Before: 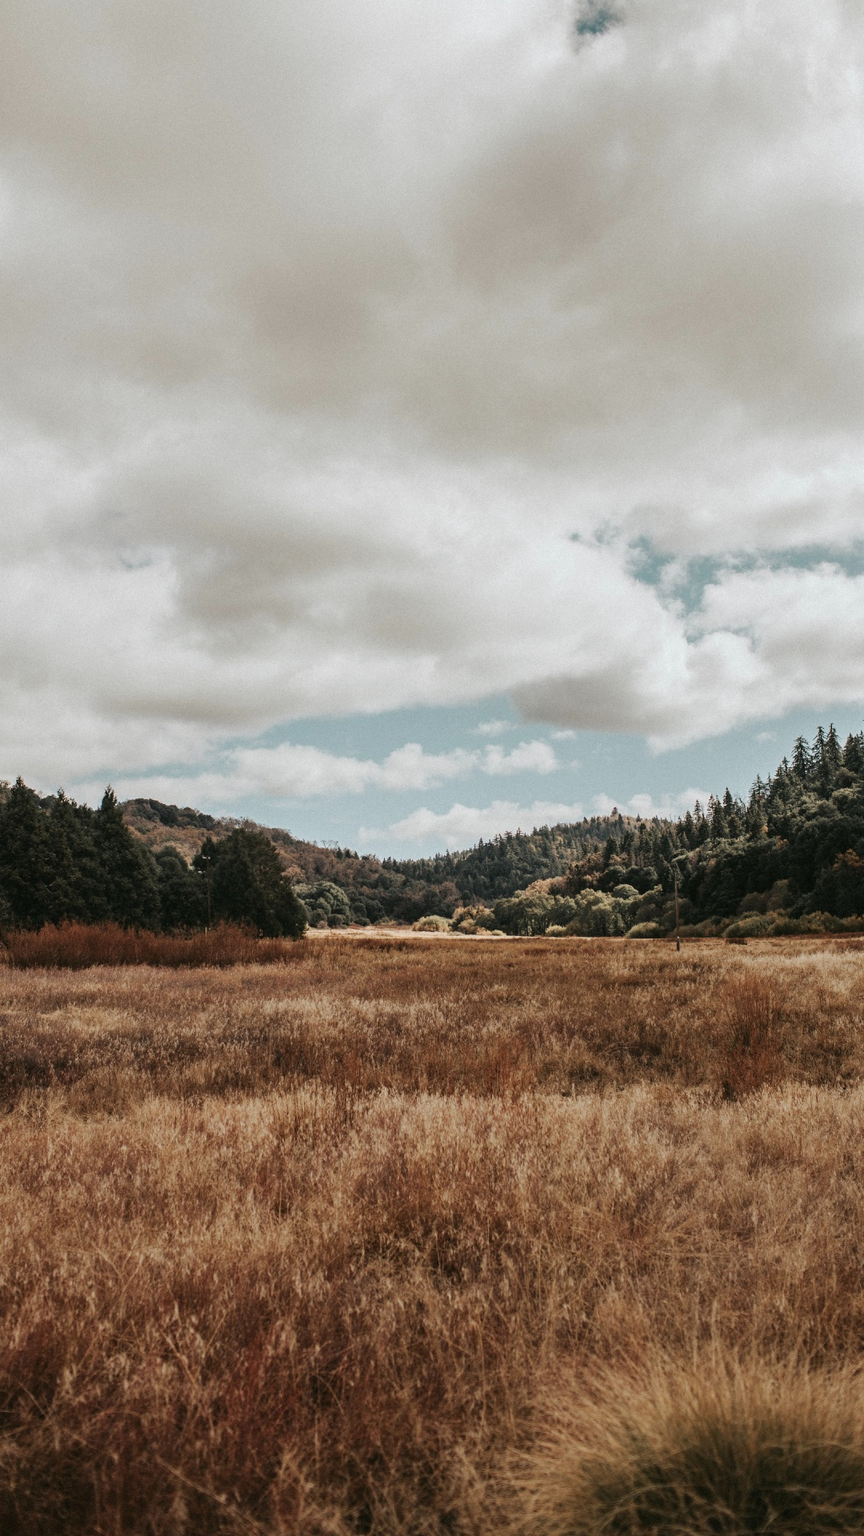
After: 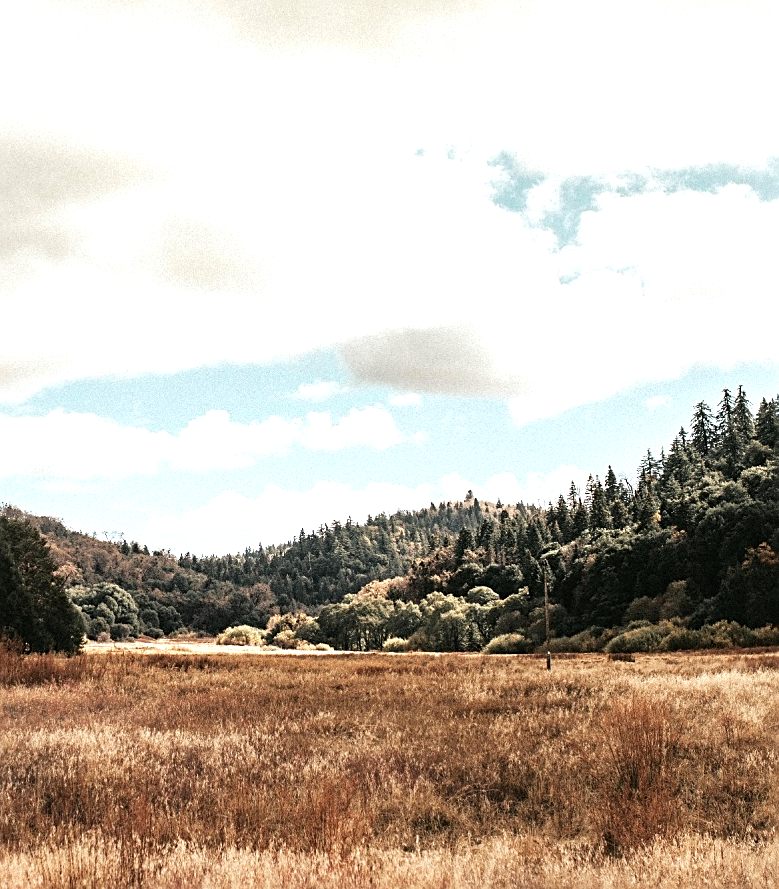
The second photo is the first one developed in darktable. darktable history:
crop and rotate: left 27.8%, top 27.08%, bottom 26.576%
tone equalizer: -8 EV -0.787 EV, -7 EV -0.674 EV, -6 EV -0.621 EV, -5 EV -0.417 EV, -3 EV 0.378 EV, -2 EV 0.6 EV, -1 EV 0.681 EV, +0 EV 0.769 EV
exposure: exposure 0.297 EV, compensate highlight preservation false
sharpen: radius 1.949
